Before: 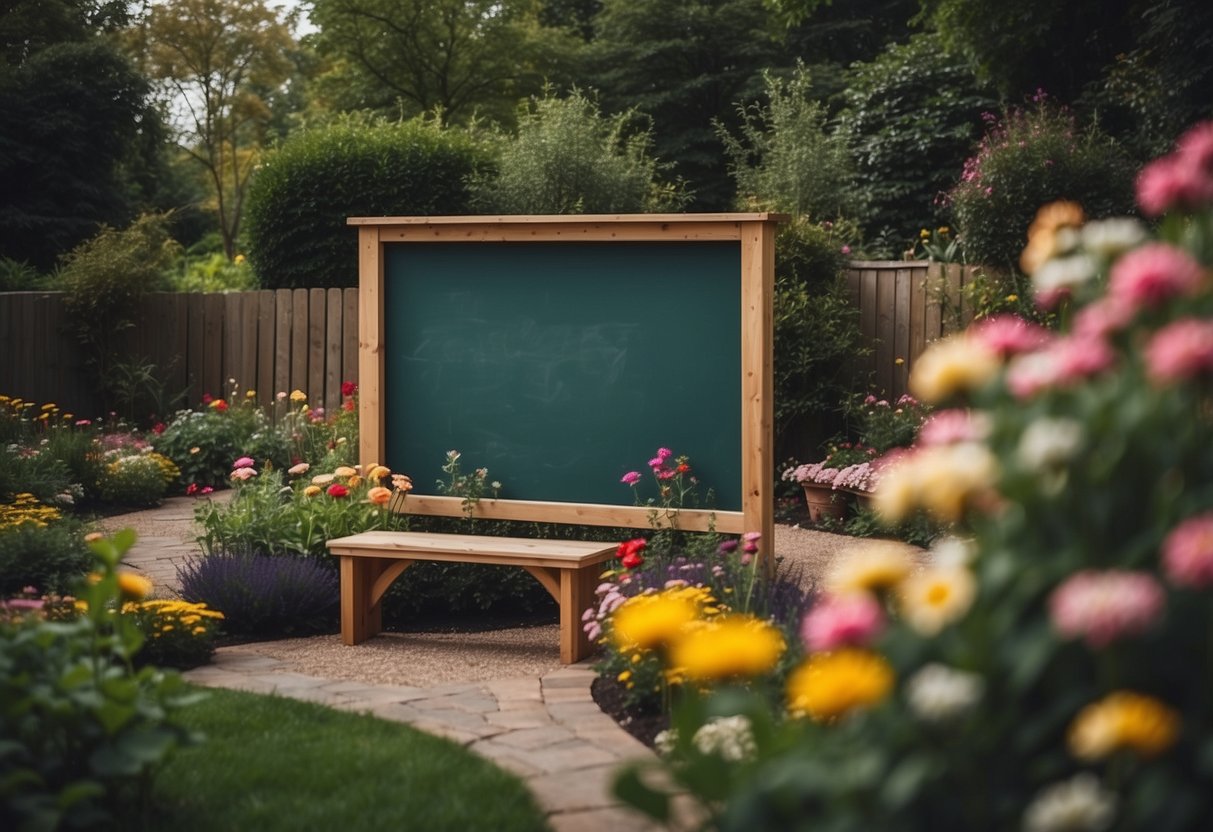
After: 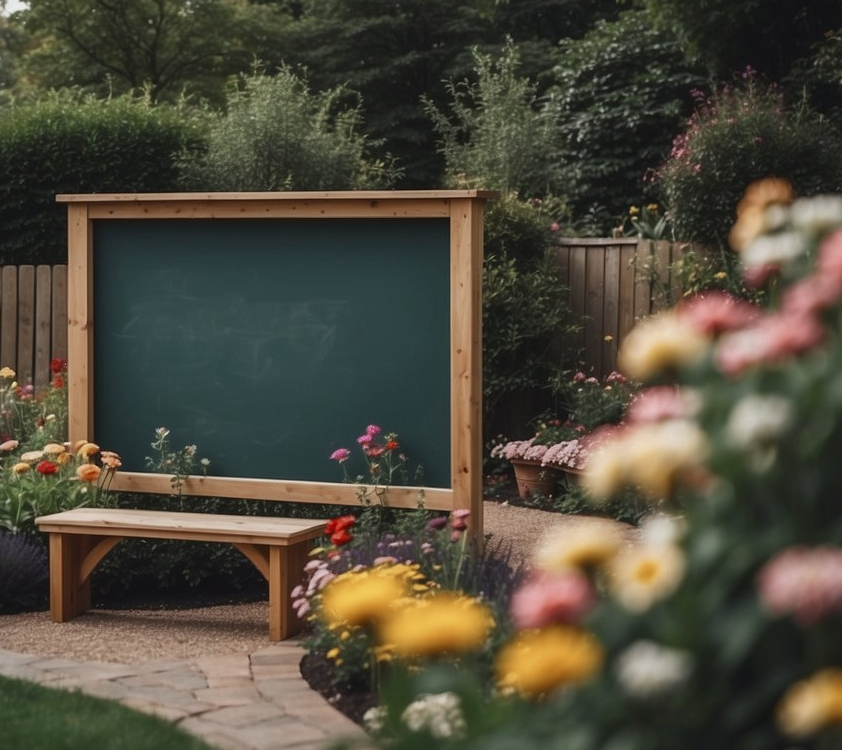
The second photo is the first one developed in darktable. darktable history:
crop and rotate: left 24.033%, top 2.773%, right 6.53%, bottom 7.028%
color zones: curves: ch0 [(0, 0.5) (0.125, 0.4) (0.25, 0.5) (0.375, 0.4) (0.5, 0.4) (0.625, 0.35) (0.75, 0.35) (0.875, 0.5)]; ch1 [(0, 0.35) (0.125, 0.45) (0.25, 0.35) (0.375, 0.35) (0.5, 0.35) (0.625, 0.35) (0.75, 0.45) (0.875, 0.35)]; ch2 [(0, 0.6) (0.125, 0.5) (0.25, 0.5) (0.375, 0.6) (0.5, 0.6) (0.625, 0.5) (0.75, 0.5) (0.875, 0.5)]
